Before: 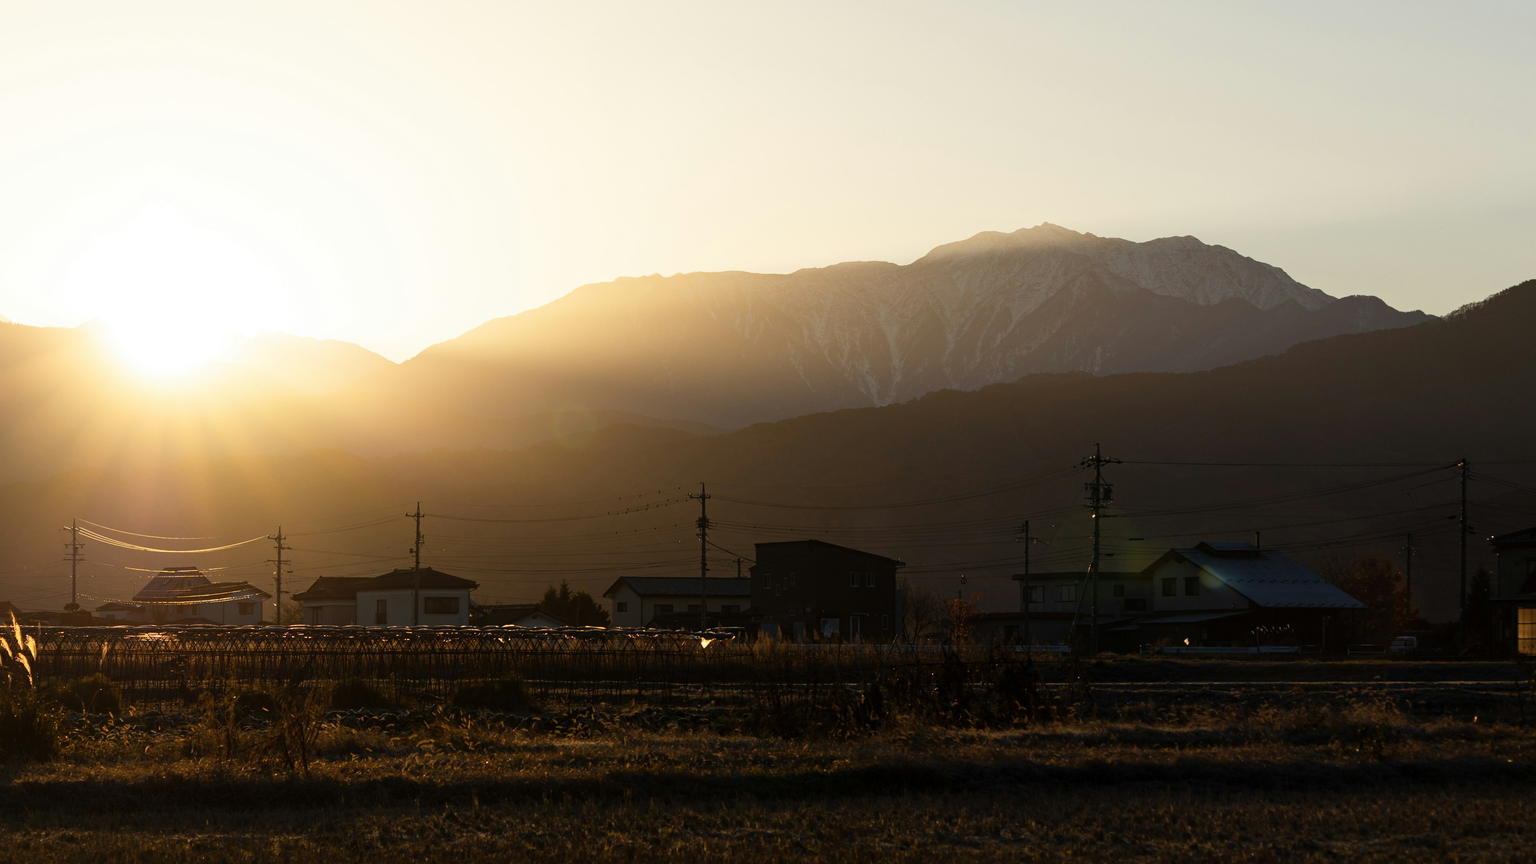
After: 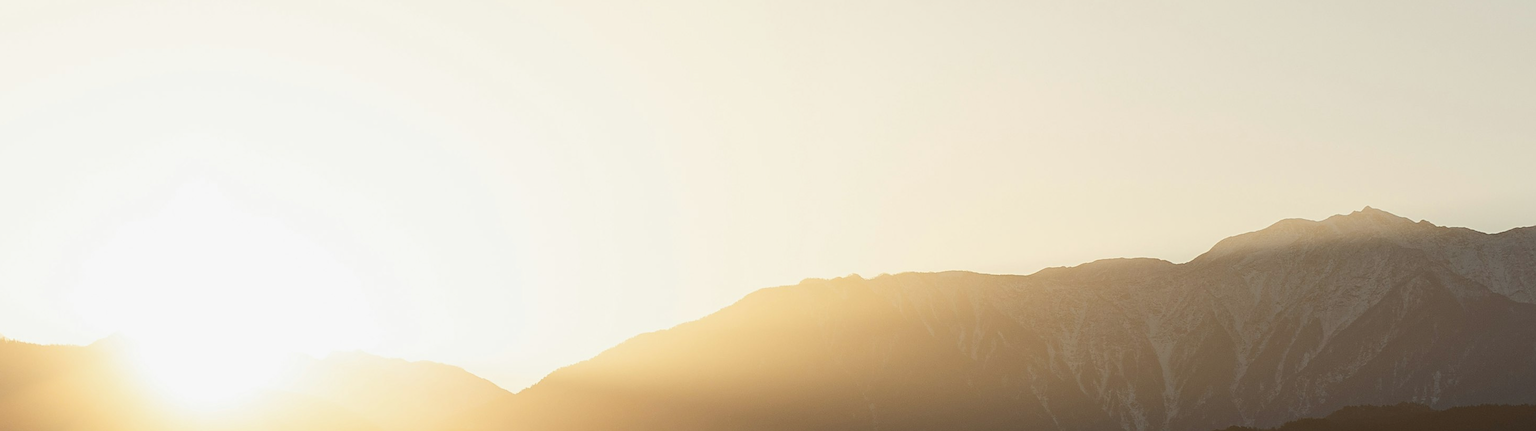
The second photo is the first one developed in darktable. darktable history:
sharpen: on, module defaults
exposure: black level correction 0.002, exposure -0.101 EV, compensate highlight preservation false
crop: left 0.534%, top 7.634%, right 23.569%, bottom 54.48%
color correction: highlights b* -0.024, saturation 0.975
